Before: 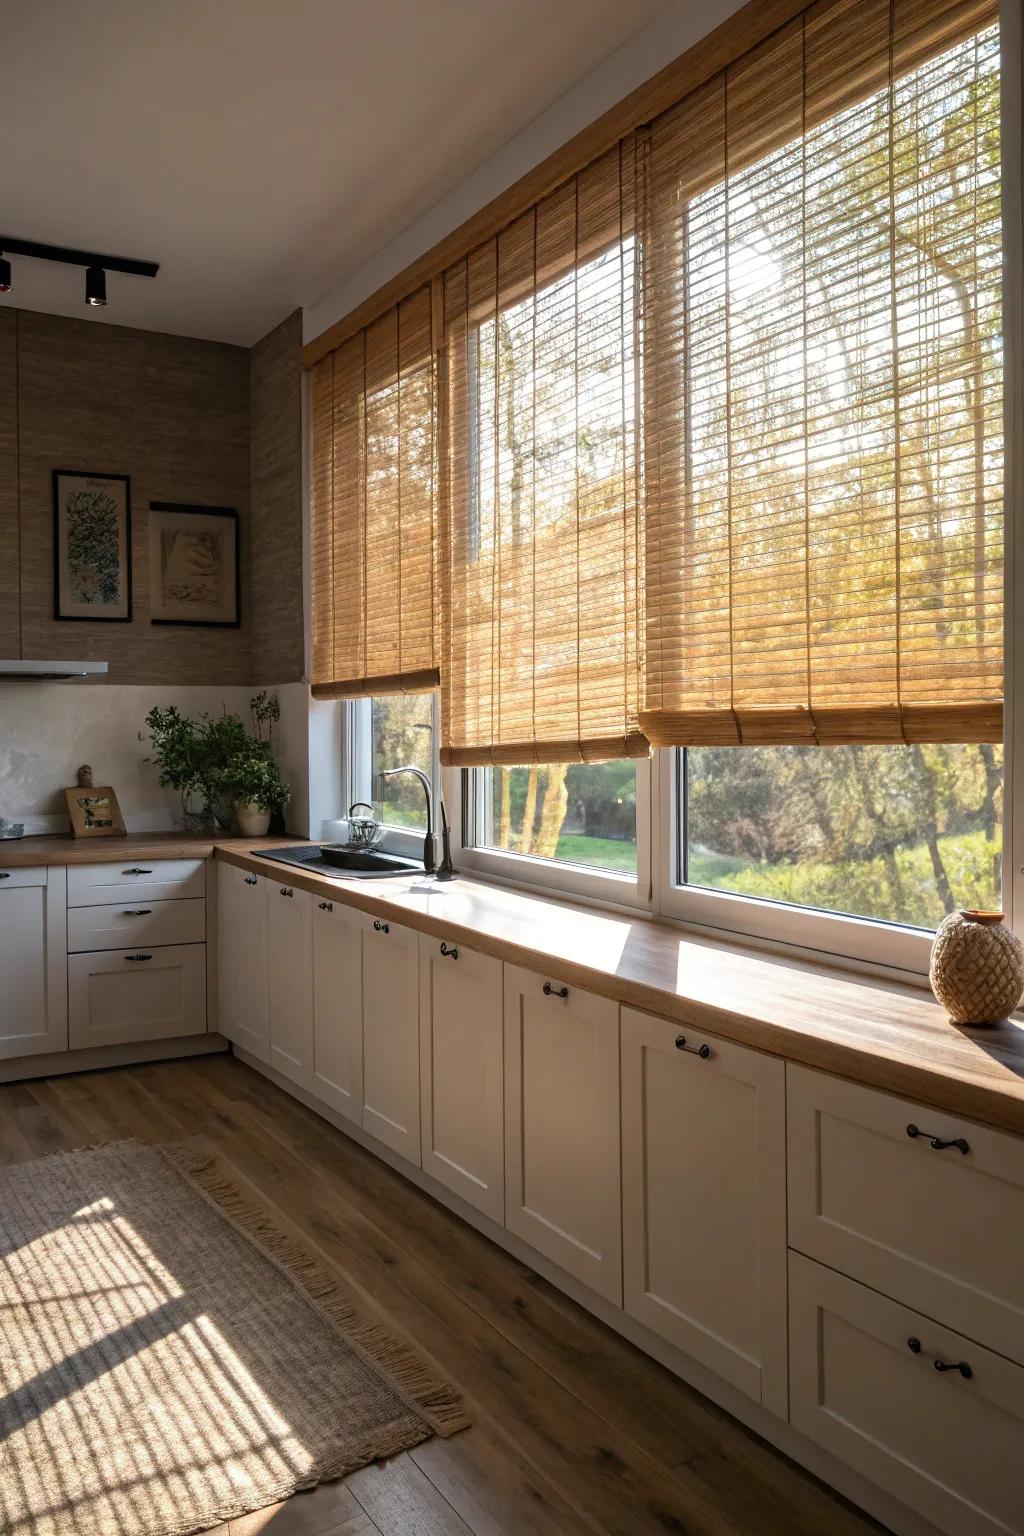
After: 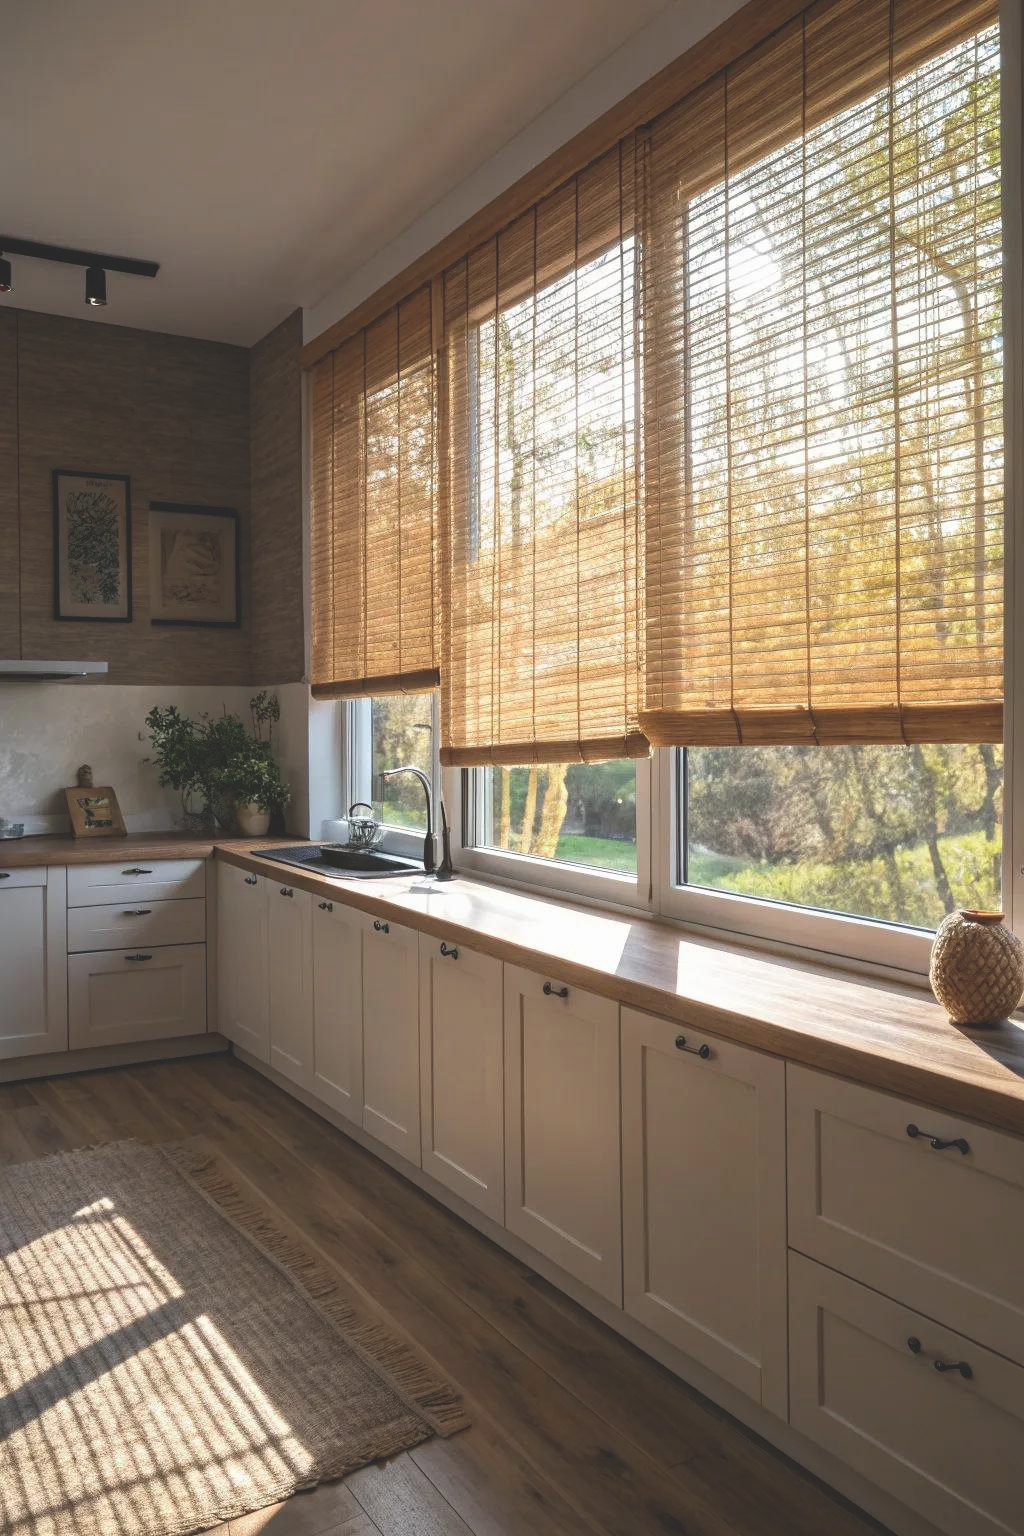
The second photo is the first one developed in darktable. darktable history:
exposure: black level correction -0.022, exposure -0.031 EV, compensate highlight preservation false
